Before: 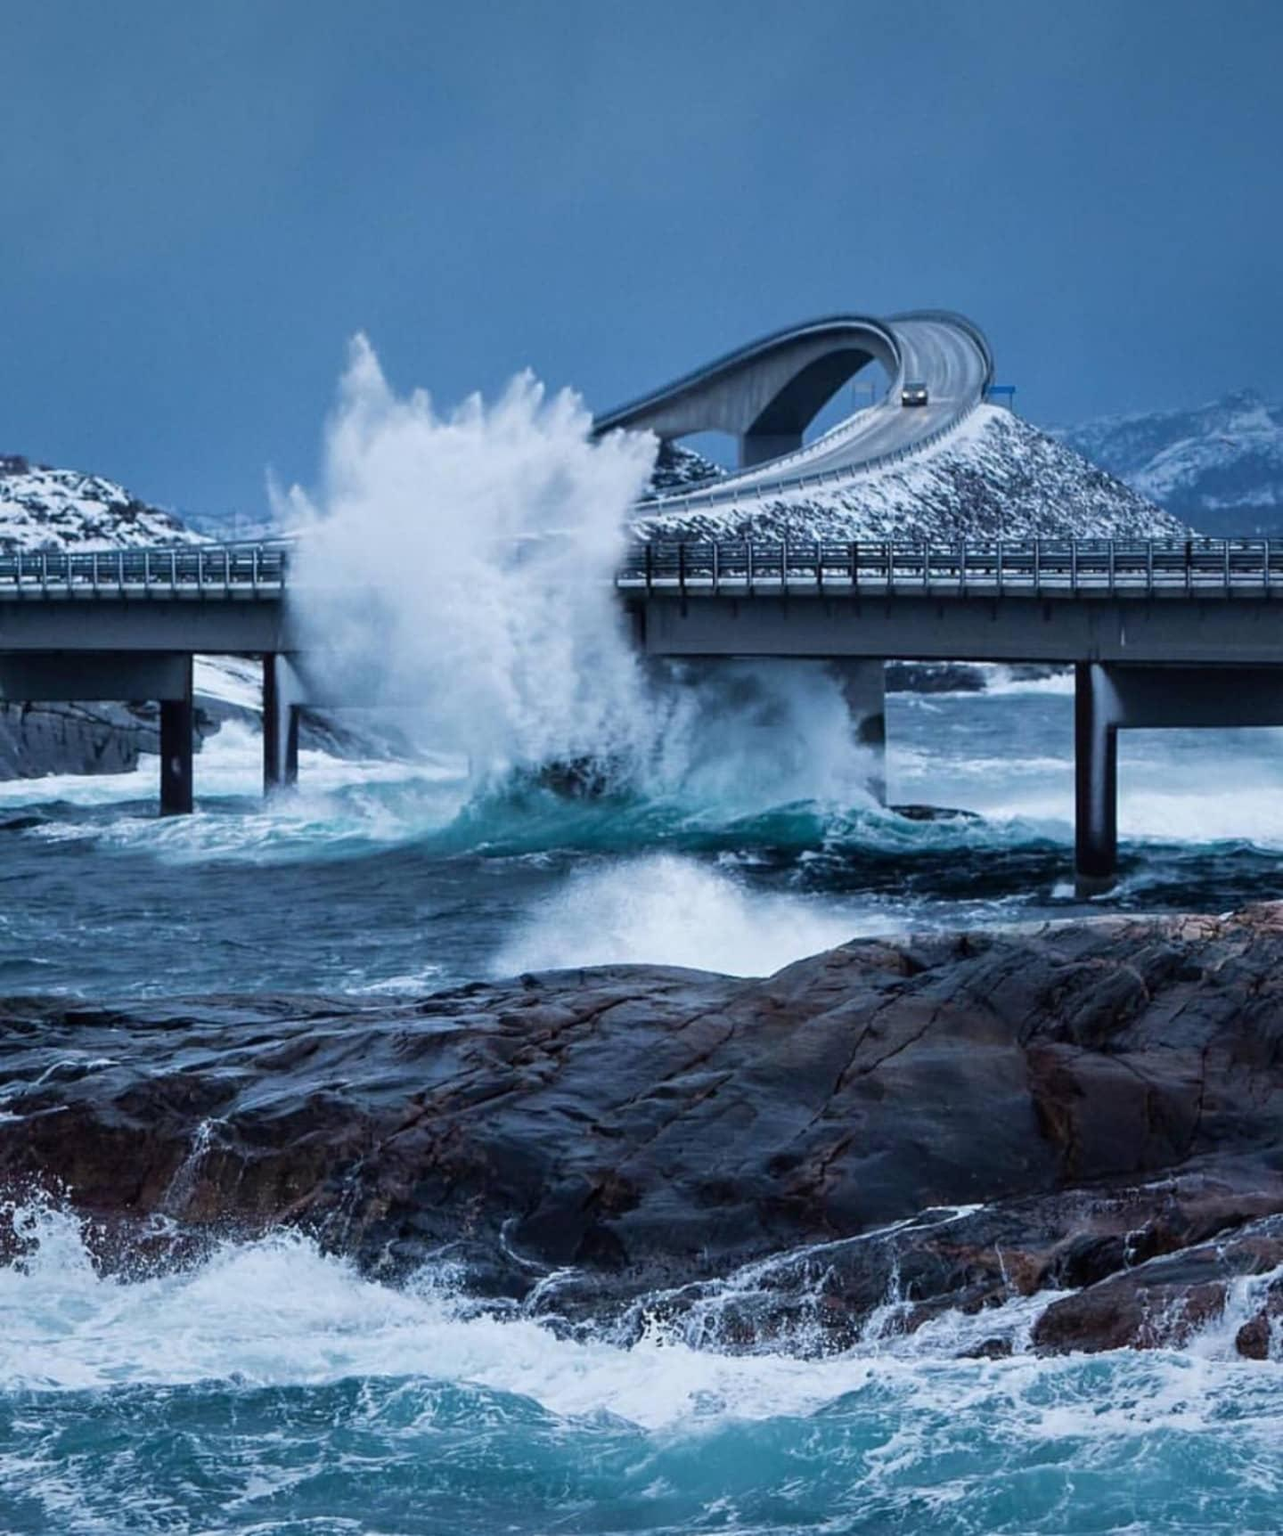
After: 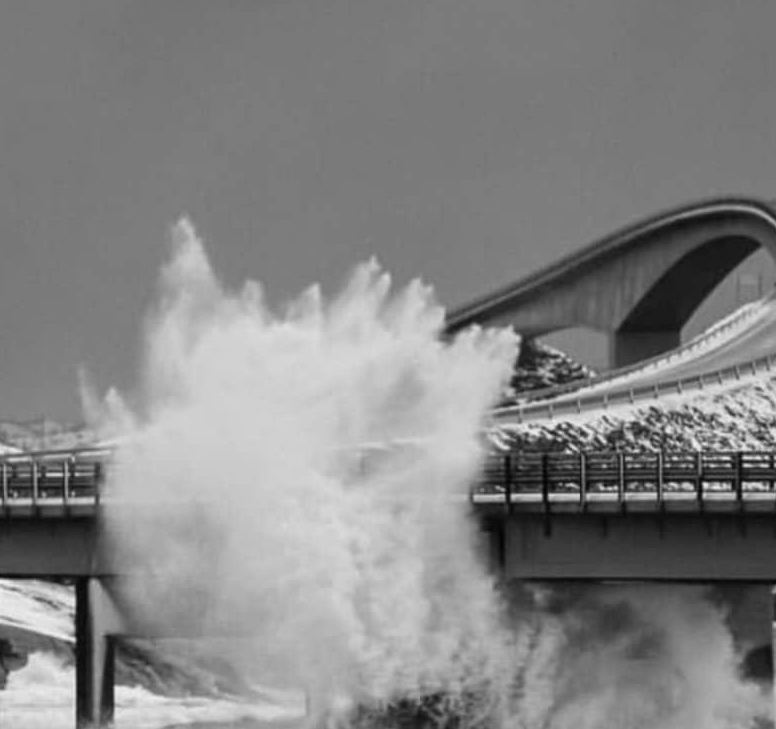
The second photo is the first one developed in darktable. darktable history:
monochrome: a 16.01, b -2.65, highlights 0.52
crop: left 15.306%, top 9.065%, right 30.789%, bottom 48.638%
